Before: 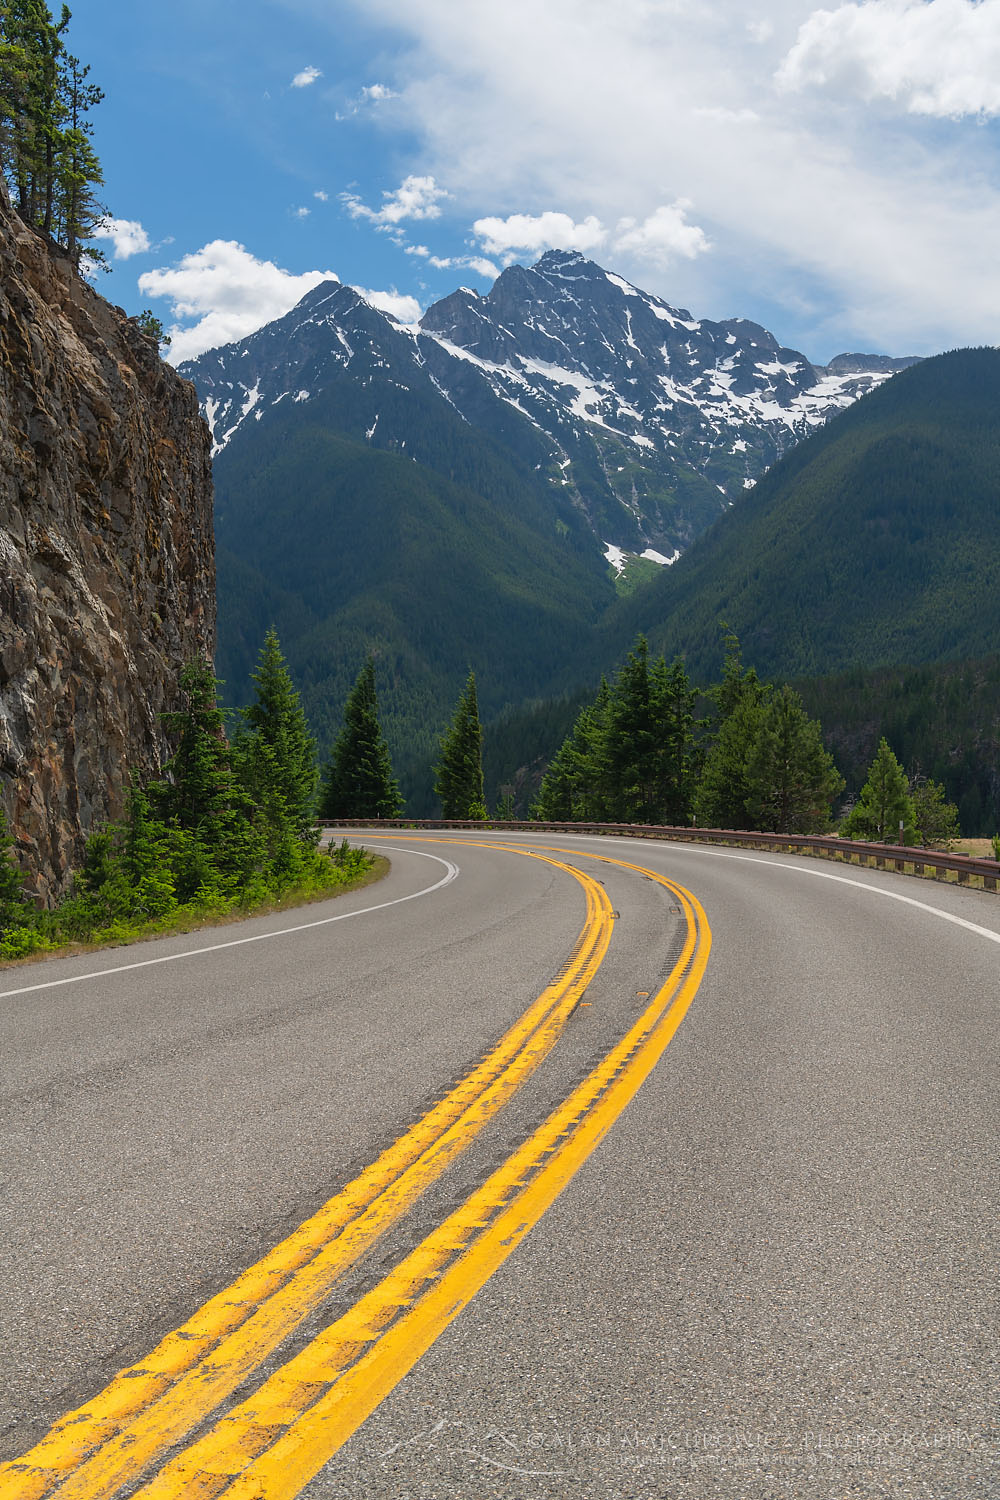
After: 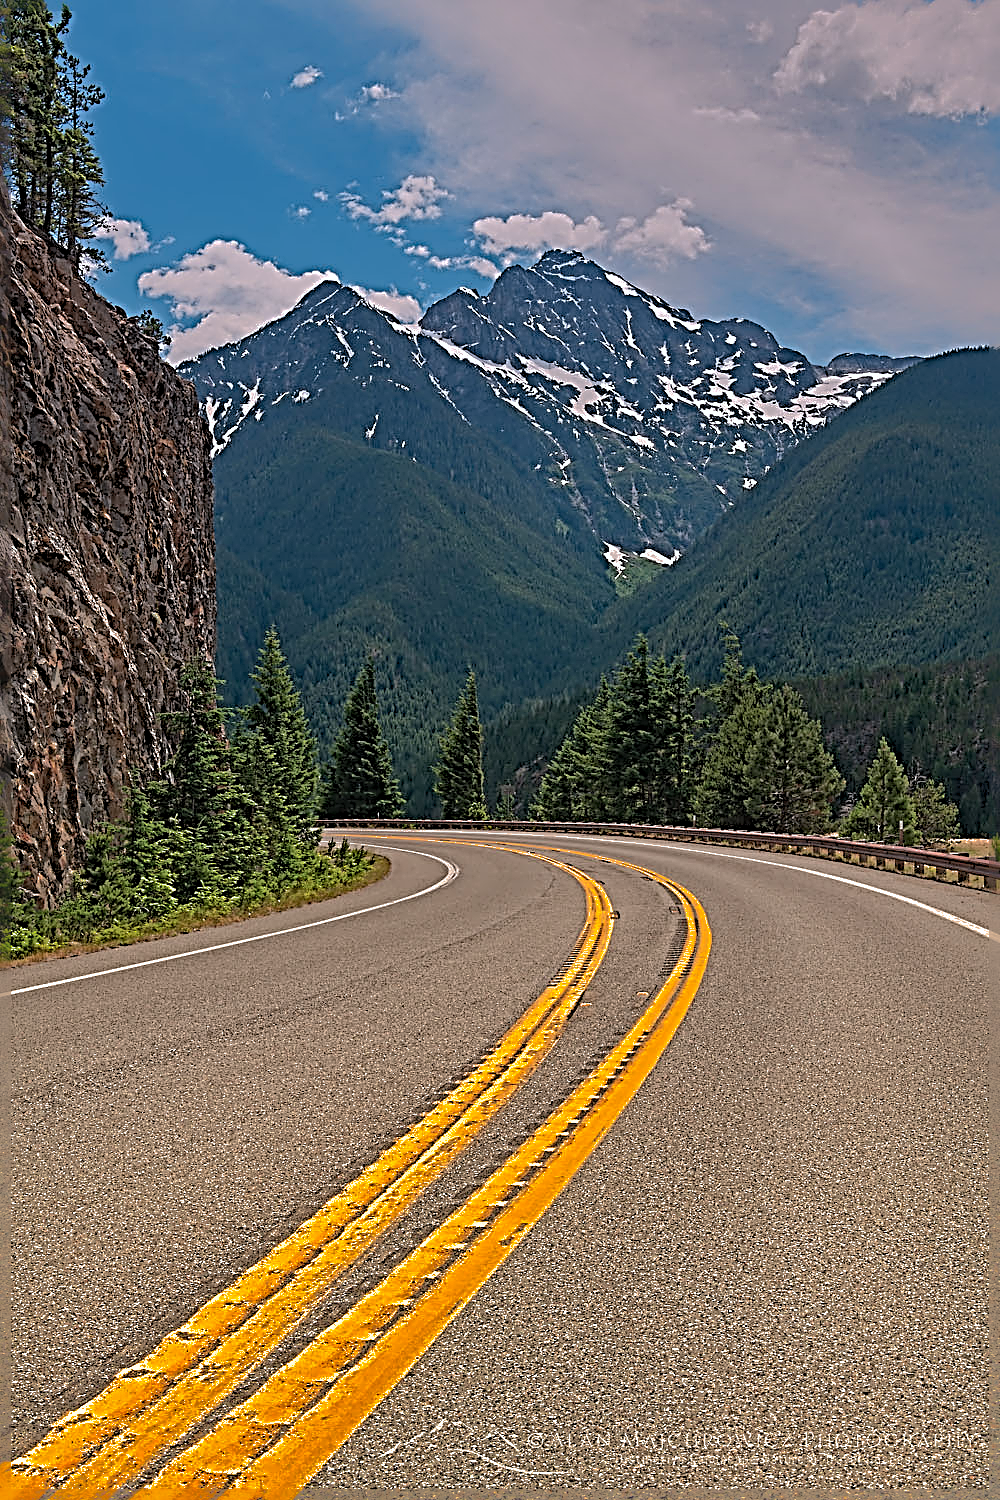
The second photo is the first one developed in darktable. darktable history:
color correction: highlights a* -0.772, highlights b* -8.92
sharpen: radius 4.001, amount 2
graduated density: hue 238.83°, saturation 50%
white balance: red 1.123, blue 0.83
shadows and highlights: shadows 38.43, highlights -74.54
haze removal: strength 0.29, distance 0.25, compatibility mode true, adaptive false
contrast brightness saturation: contrast 0.05, brightness 0.06, saturation 0.01
